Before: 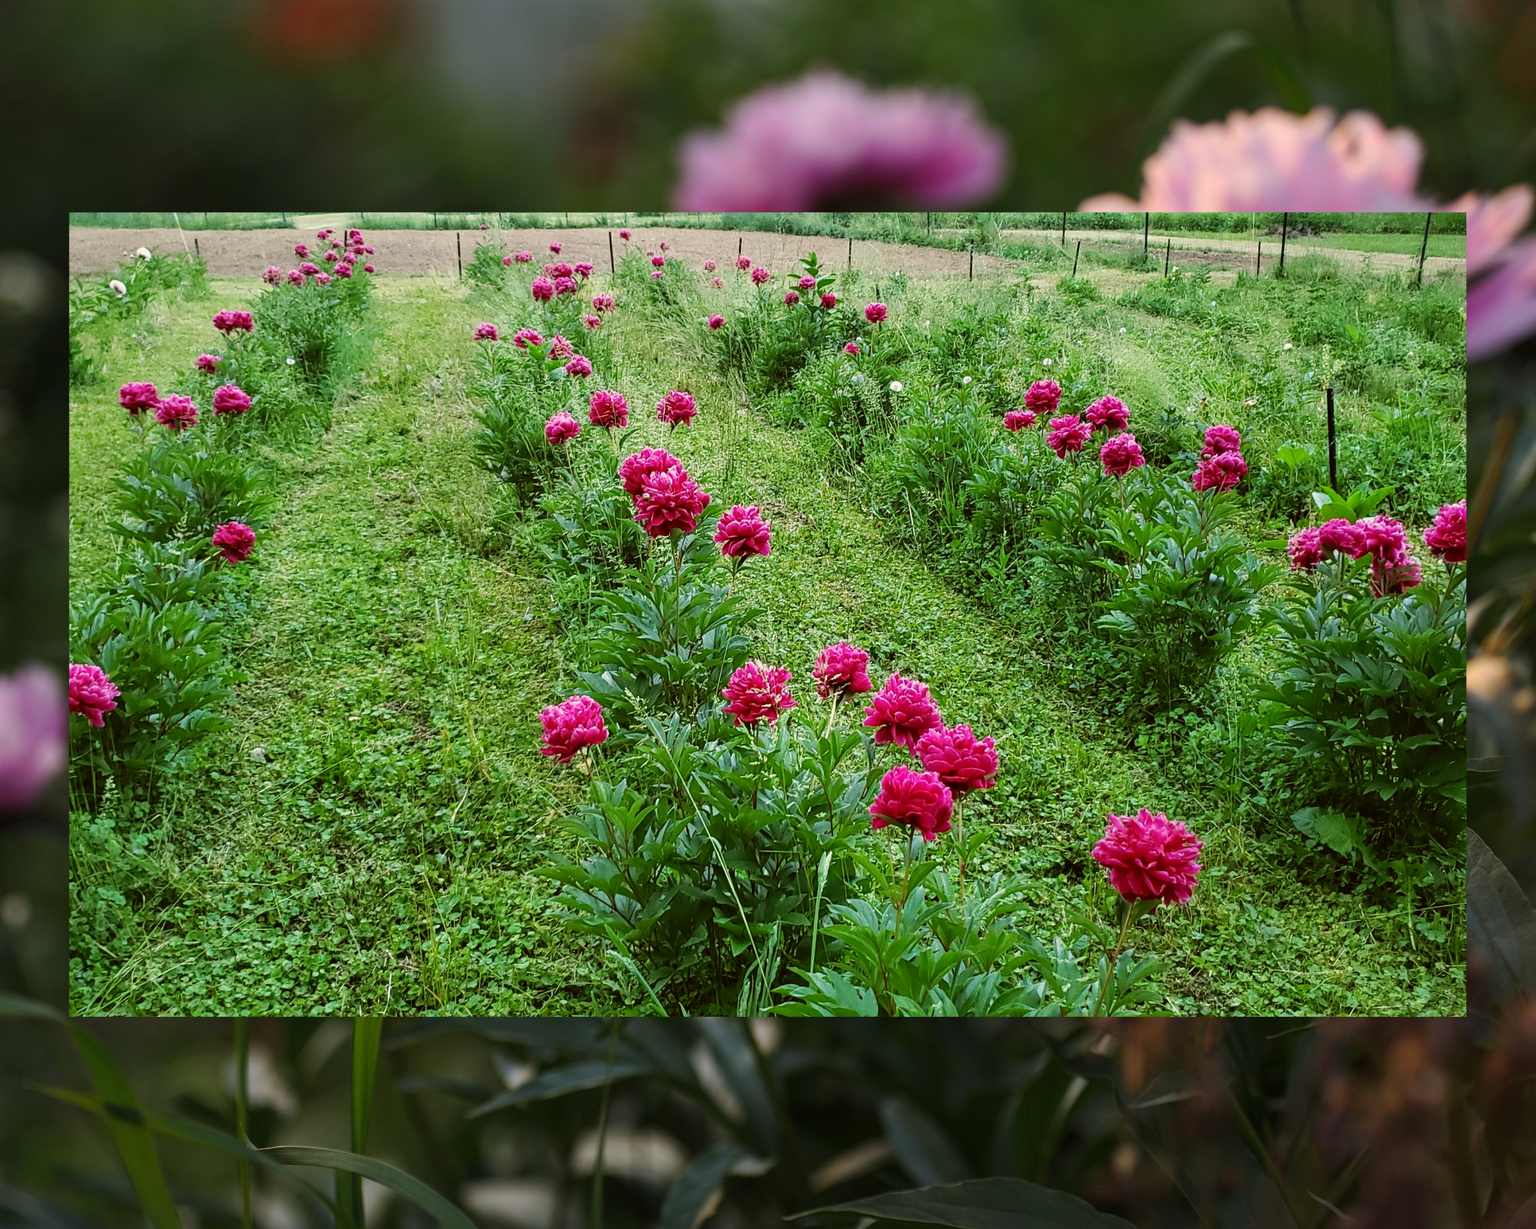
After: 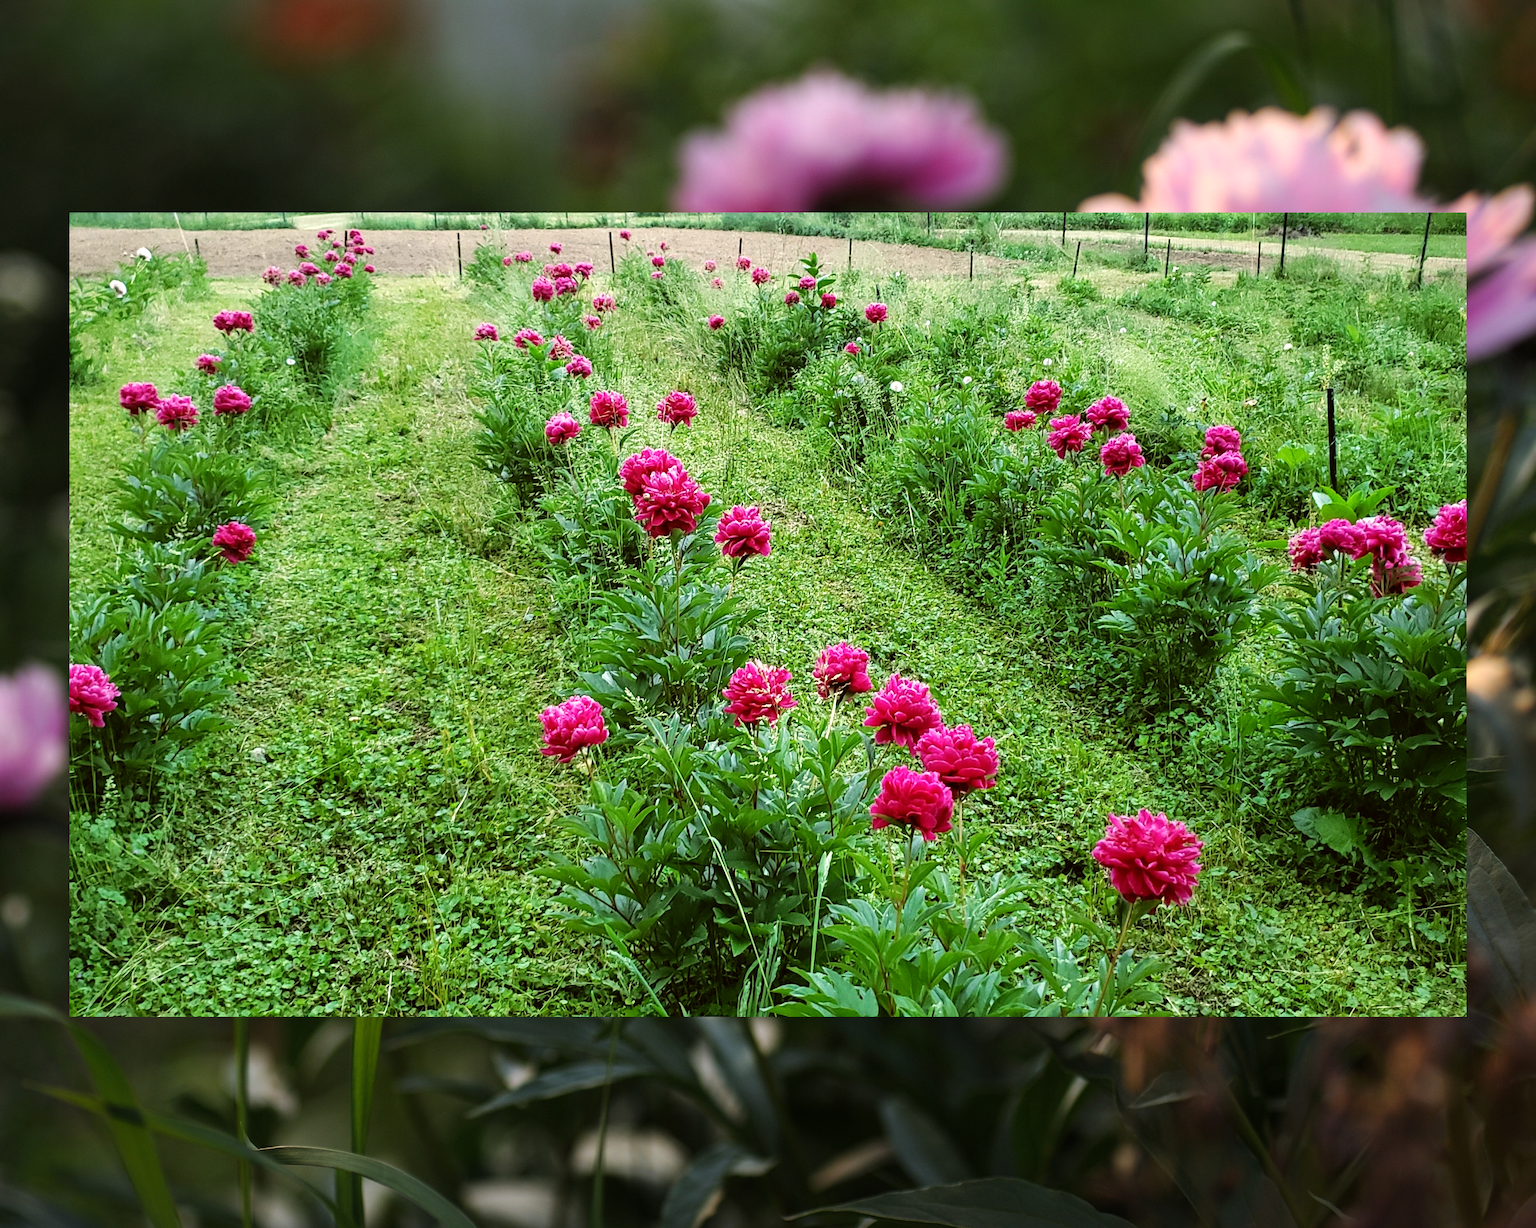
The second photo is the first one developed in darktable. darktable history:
tone equalizer: -8 EV -0.393 EV, -7 EV -0.429 EV, -6 EV -0.344 EV, -5 EV -0.235 EV, -3 EV 0.257 EV, -2 EV 0.339 EV, -1 EV 0.367 EV, +0 EV 0.404 EV
